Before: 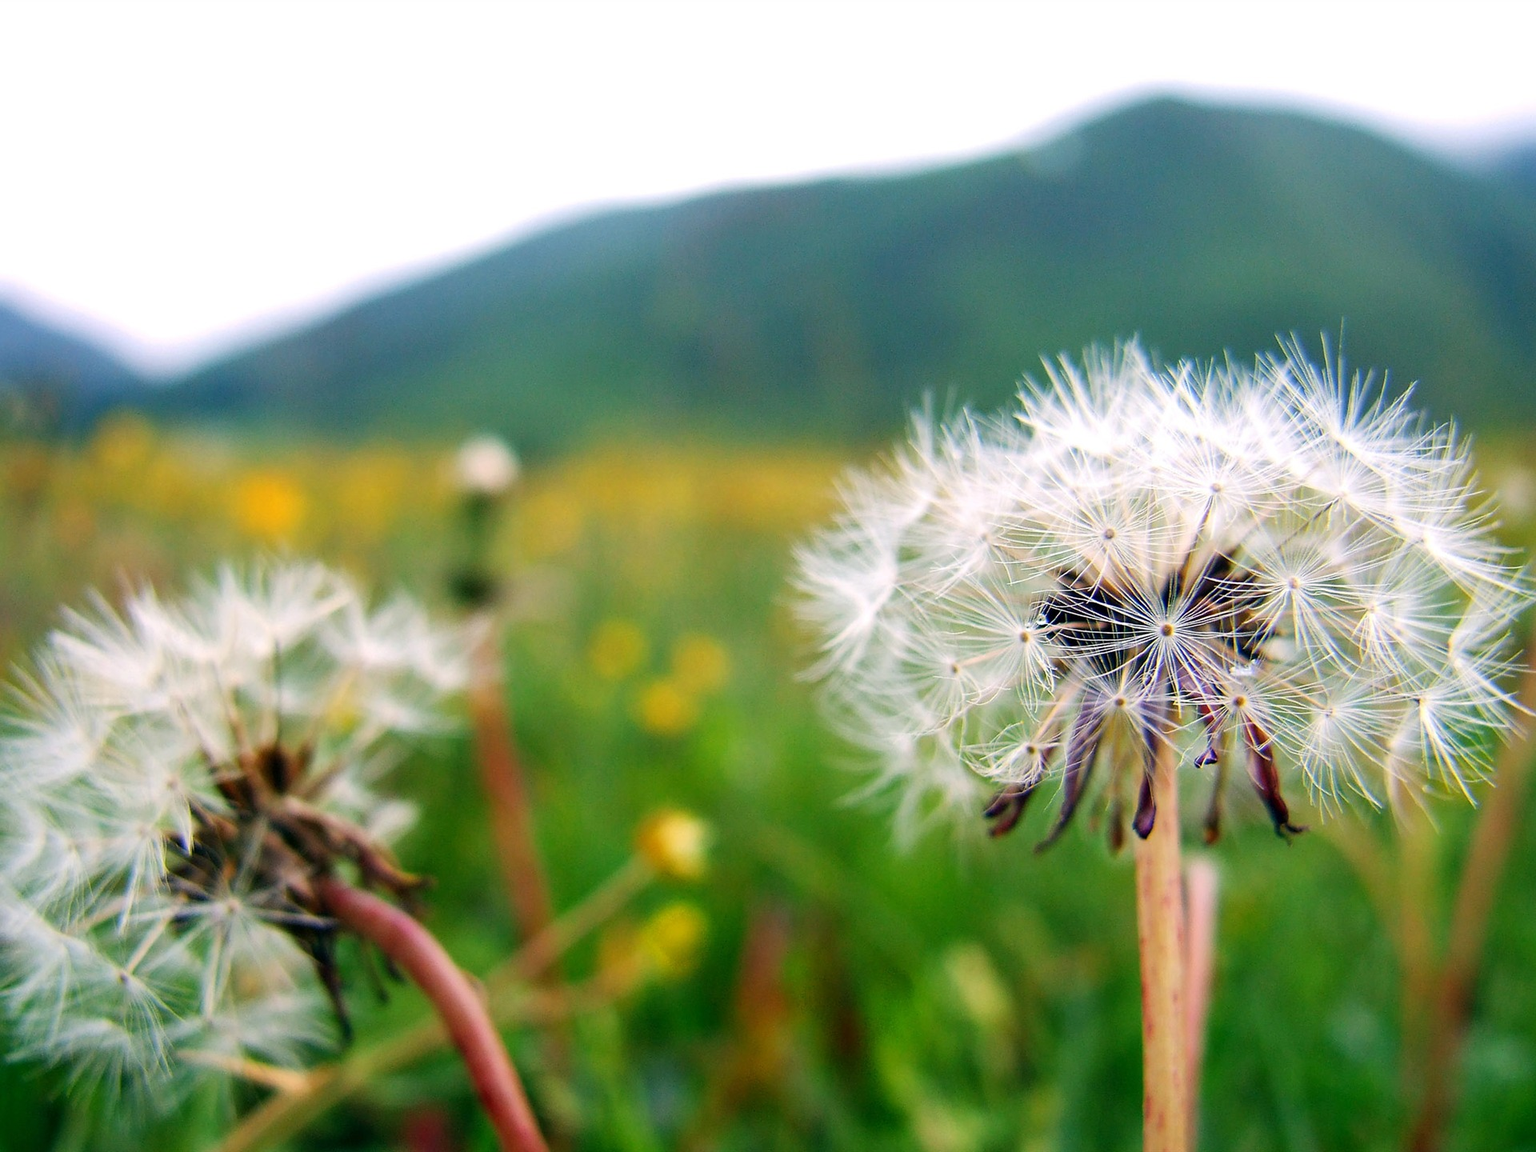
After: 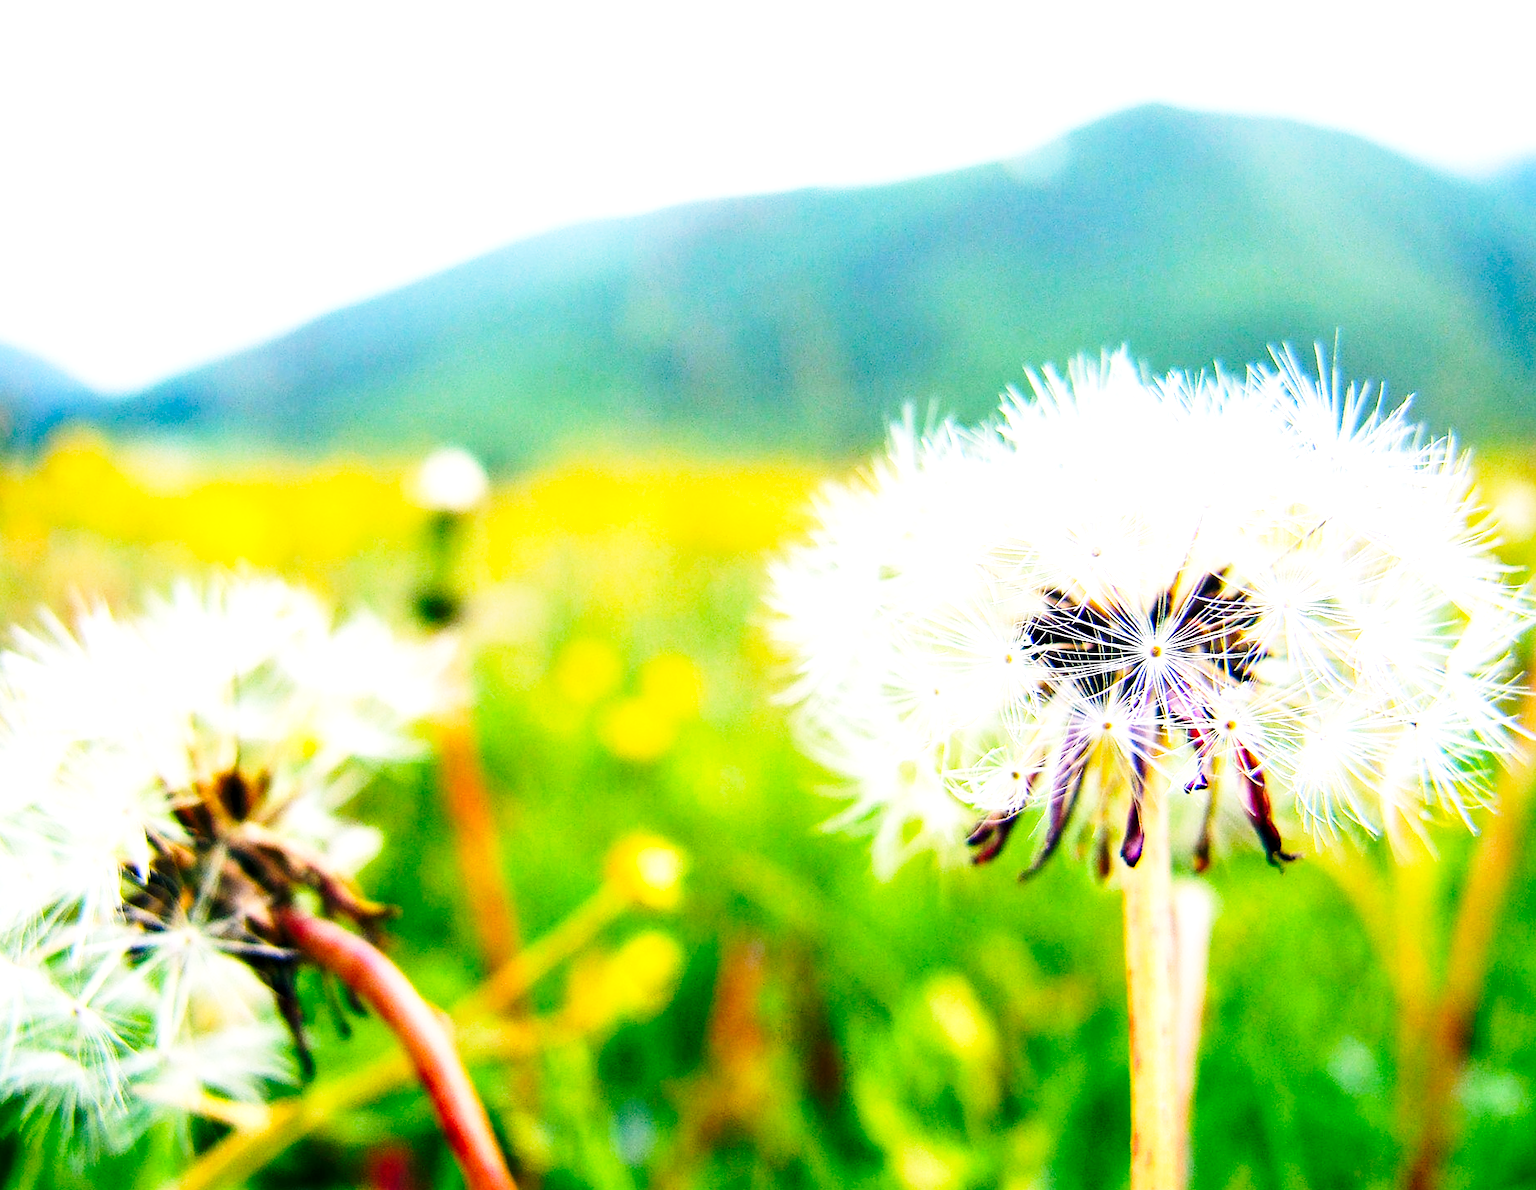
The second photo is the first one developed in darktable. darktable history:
contrast equalizer: y [[0.601, 0.6, 0.598, 0.598, 0.6, 0.601], [0.5 ×6], [0.5 ×6], [0 ×6], [0 ×6]], mix 0.153
exposure: exposure 0.74 EV, compensate highlight preservation false
base curve: curves: ch0 [(0, 0) (0.028, 0.03) (0.121, 0.232) (0.46, 0.748) (0.859, 0.968) (1, 1)], preserve colors none
color balance rgb: highlights gain › chroma 0.681%, highlights gain › hue 55.32°, linear chroma grading › global chroma 15.226%, perceptual saturation grading › global saturation 9.888%
crop and rotate: left 3.205%
tone equalizer: -8 EV -0.398 EV, -7 EV -0.413 EV, -6 EV -0.326 EV, -5 EV -0.209 EV, -3 EV 0.257 EV, -2 EV 0.346 EV, -1 EV 0.379 EV, +0 EV 0.409 EV, edges refinement/feathering 500, mask exposure compensation -1.57 EV, preserve details no
